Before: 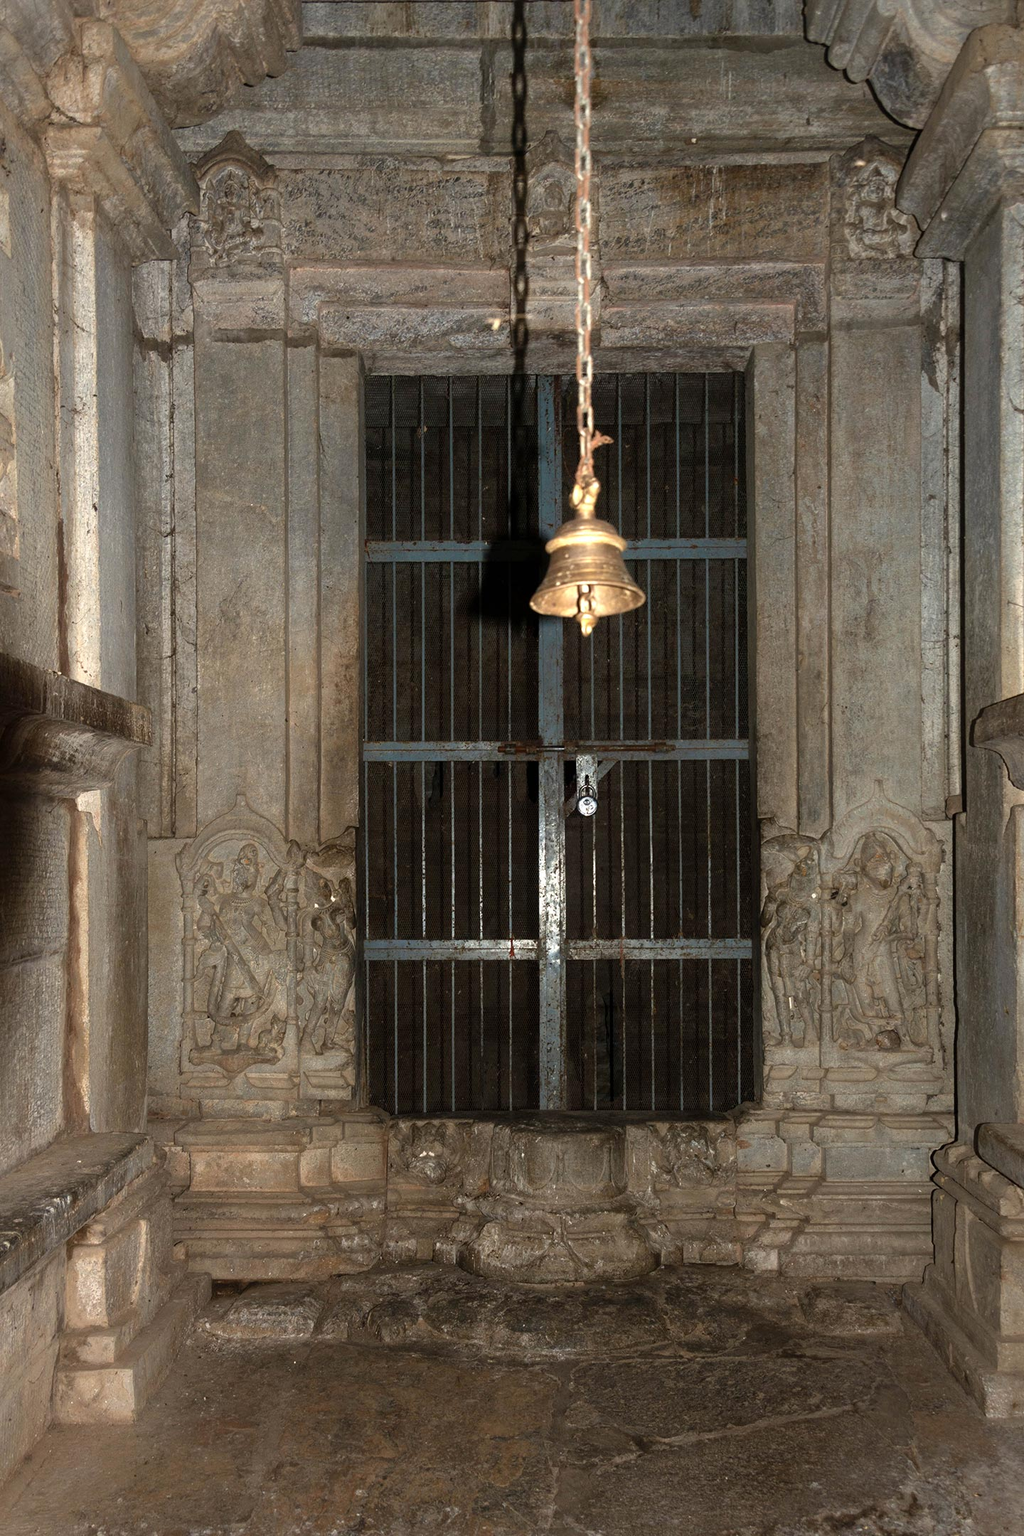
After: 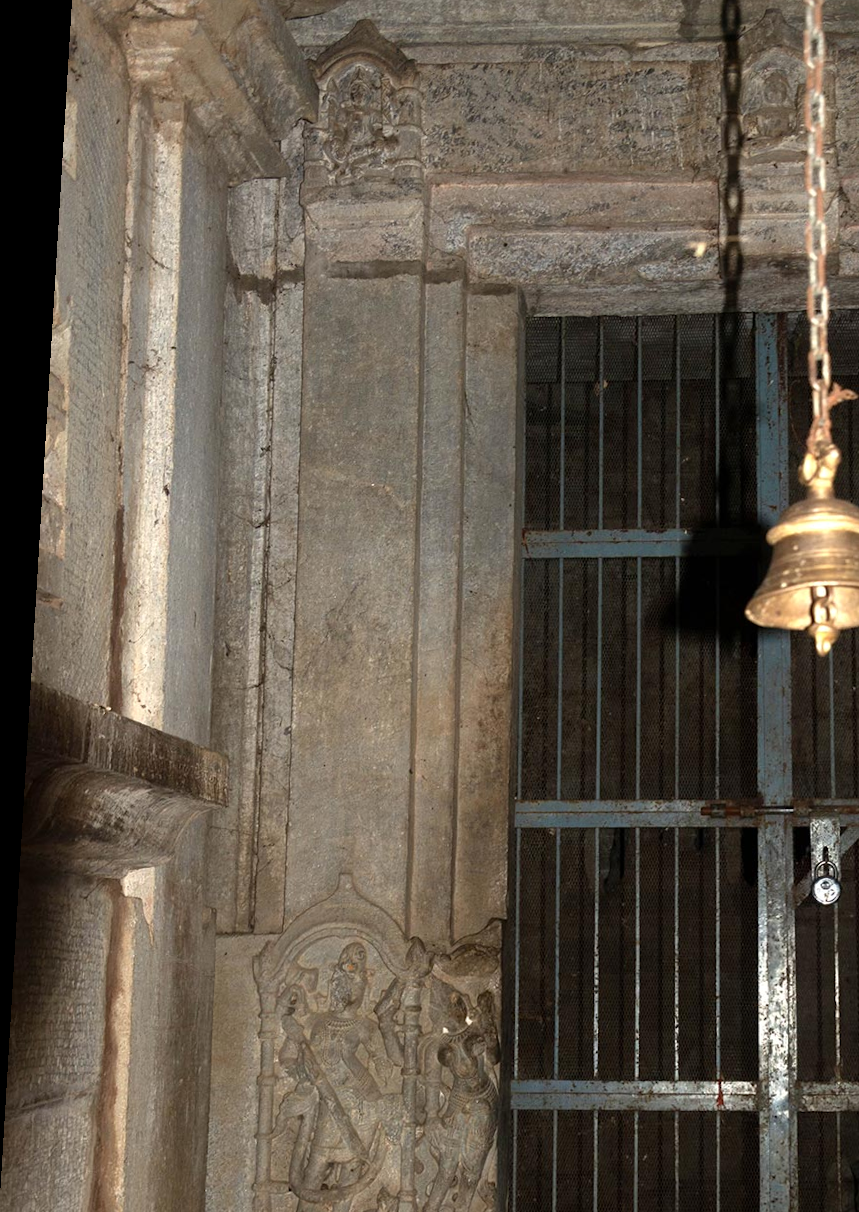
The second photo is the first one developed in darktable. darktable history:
rotate and perspective: rotation 0.128°, lens shift (vertical) -0.181, lens shift (horizontal) -0.044, shear 0.001, automatic cropping off
tone equalizer: on, module defaults
crop and rotate: left 3.047%, top 7.509%, right 42.236%, bottom 37.598%
